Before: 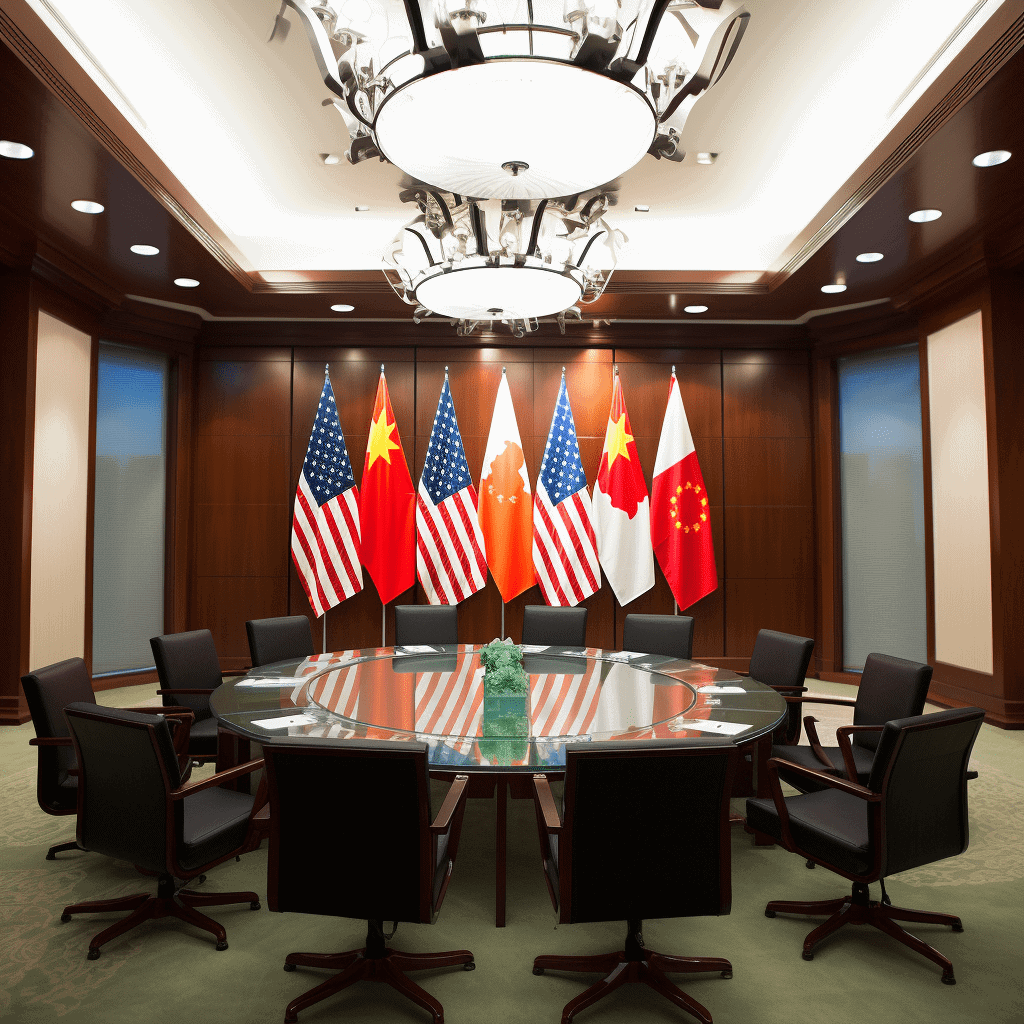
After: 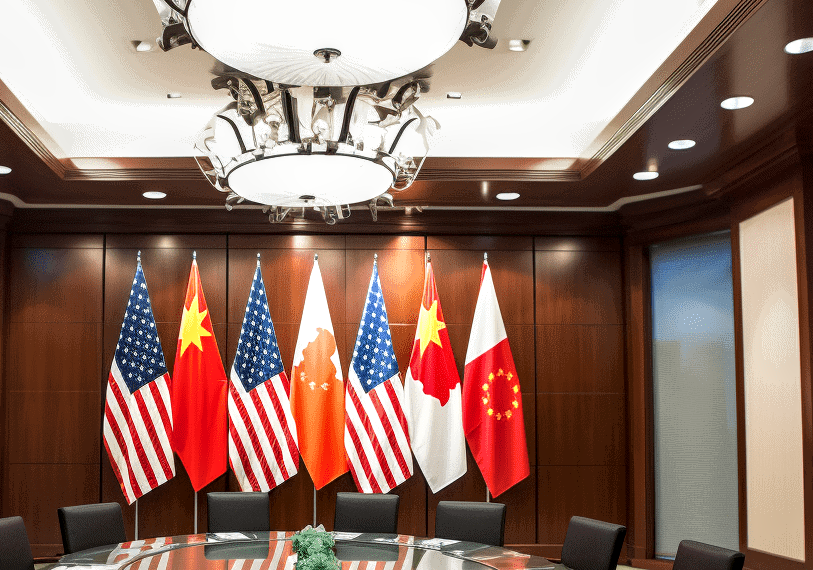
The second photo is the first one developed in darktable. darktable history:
local contrast: detail 142%
crop: left 18.38%, top 11.092%, right 2.134%, bottom 33.217%
